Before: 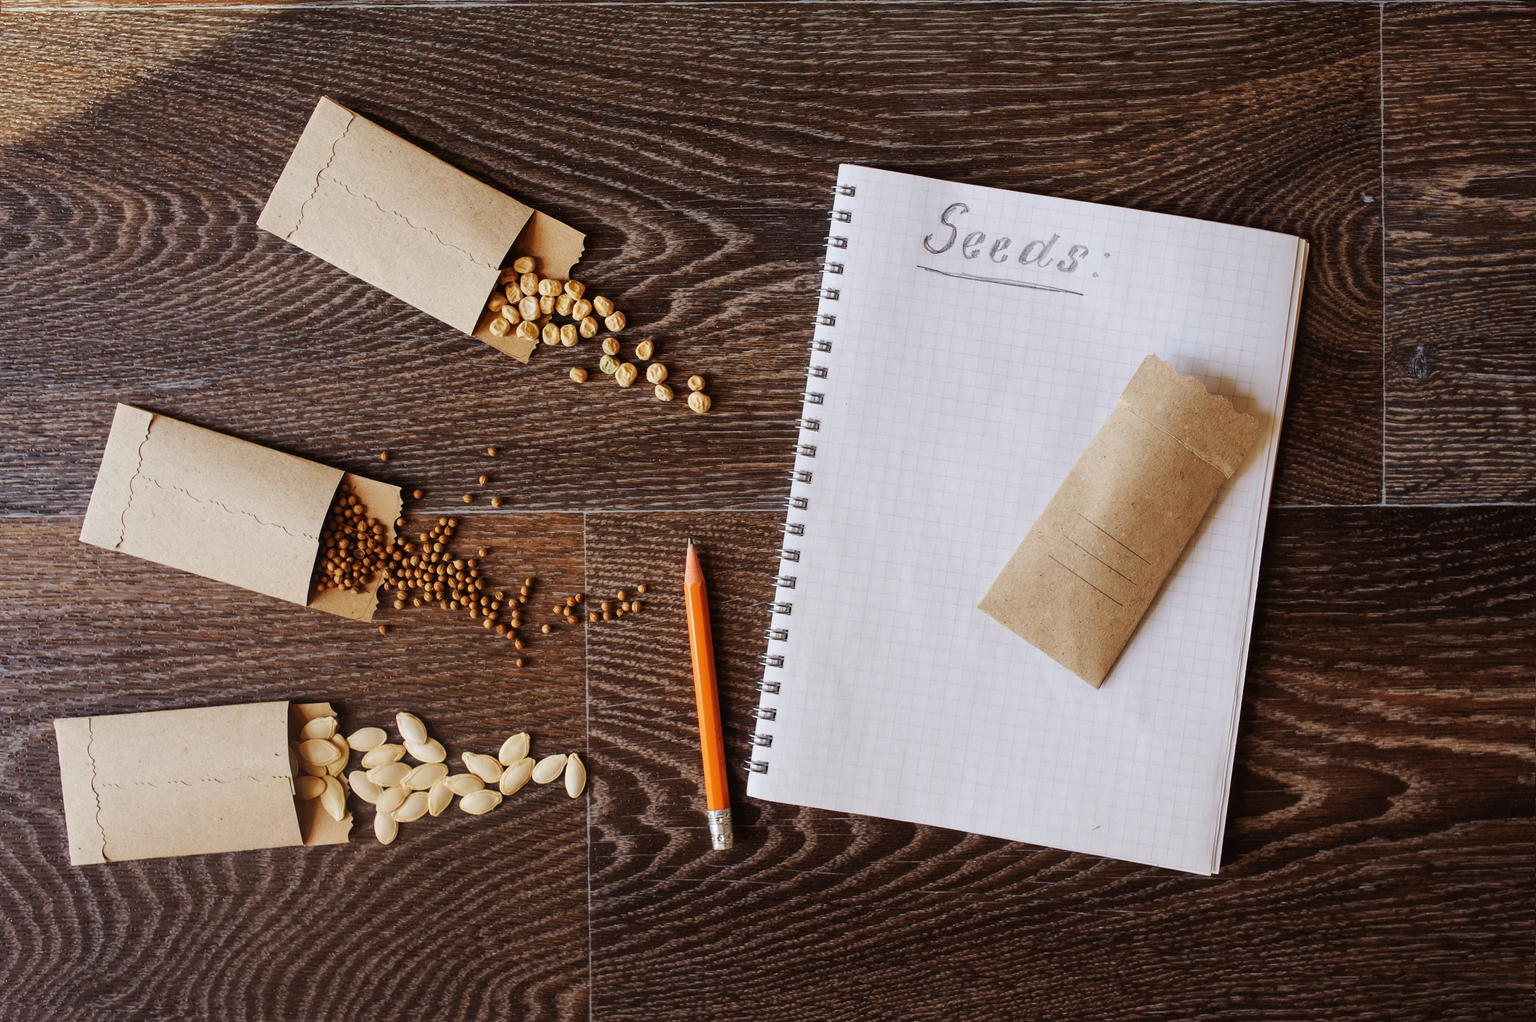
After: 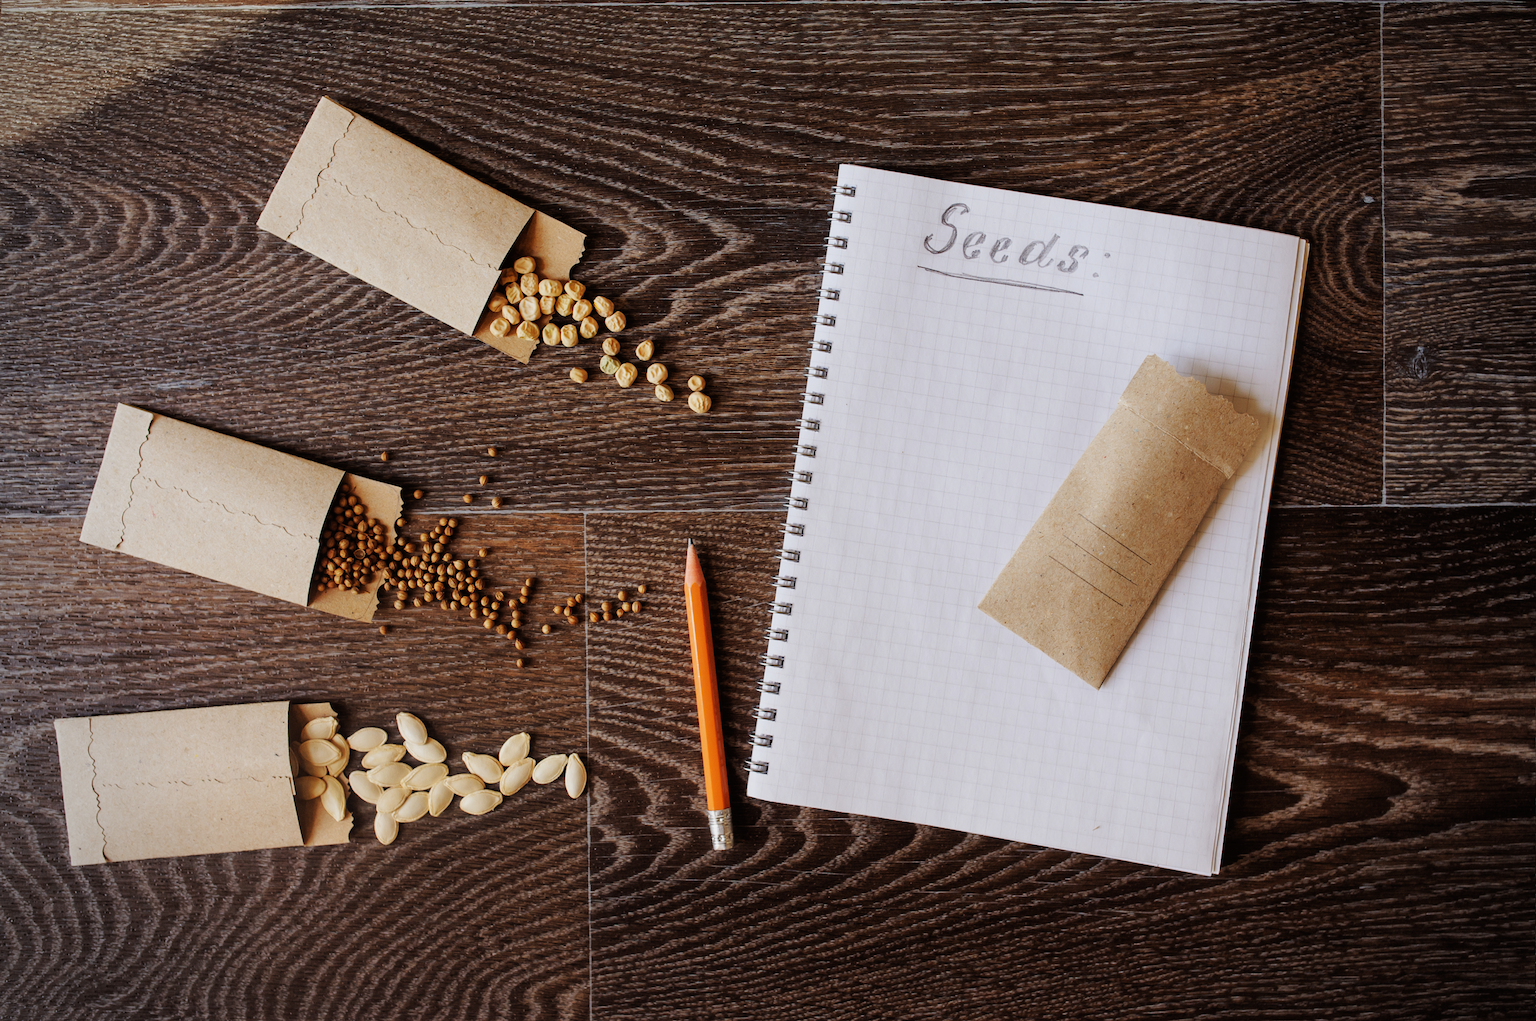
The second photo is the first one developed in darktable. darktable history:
vignetting: on, module defaults
filmic rgb: black relative exposure -9.5 EV, white relative exposure 3.02 EV, hardness 6.12
